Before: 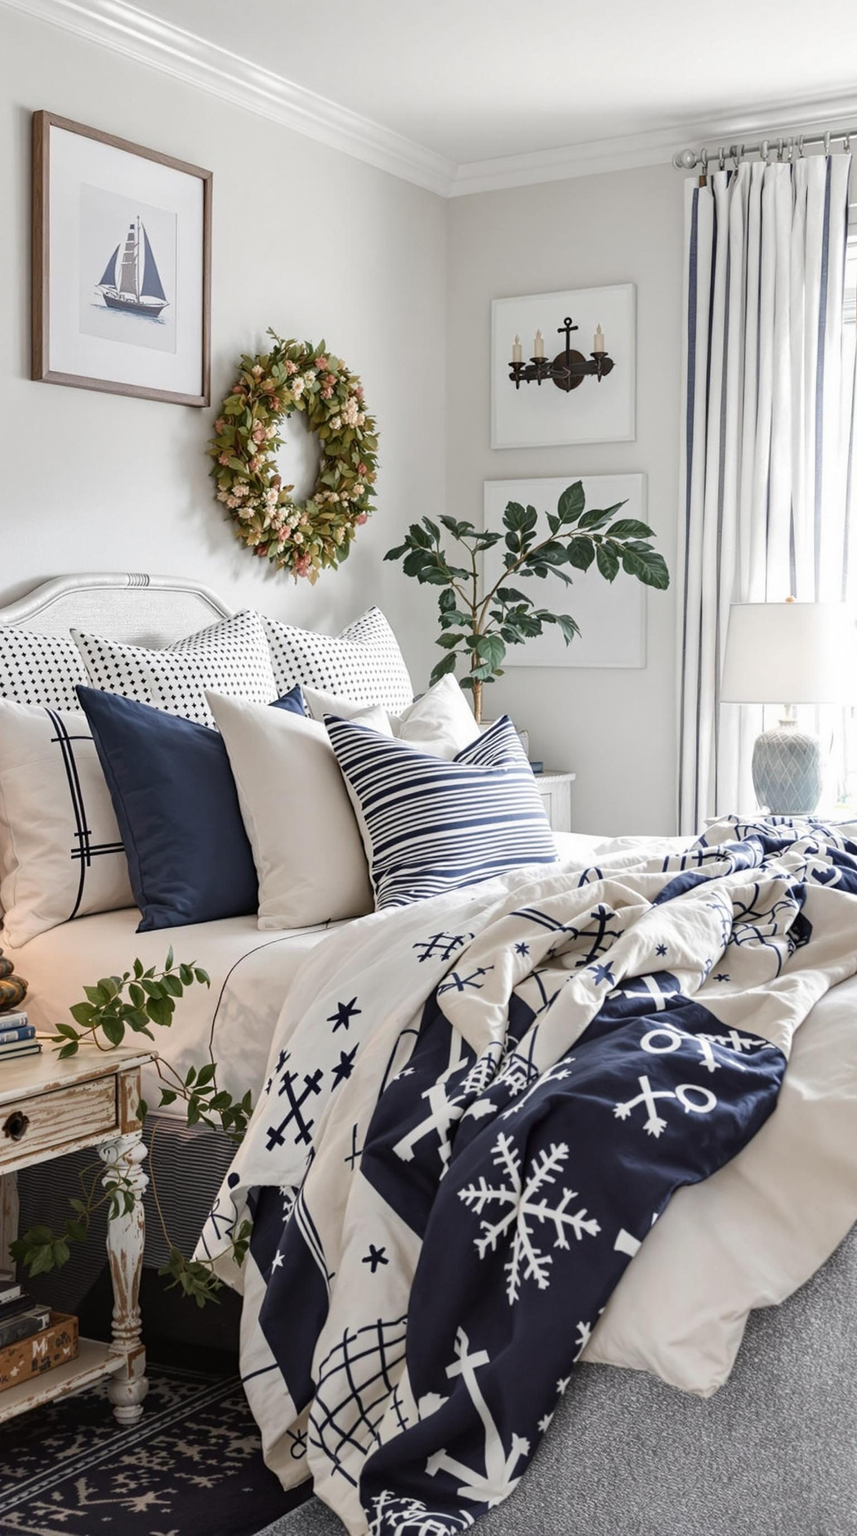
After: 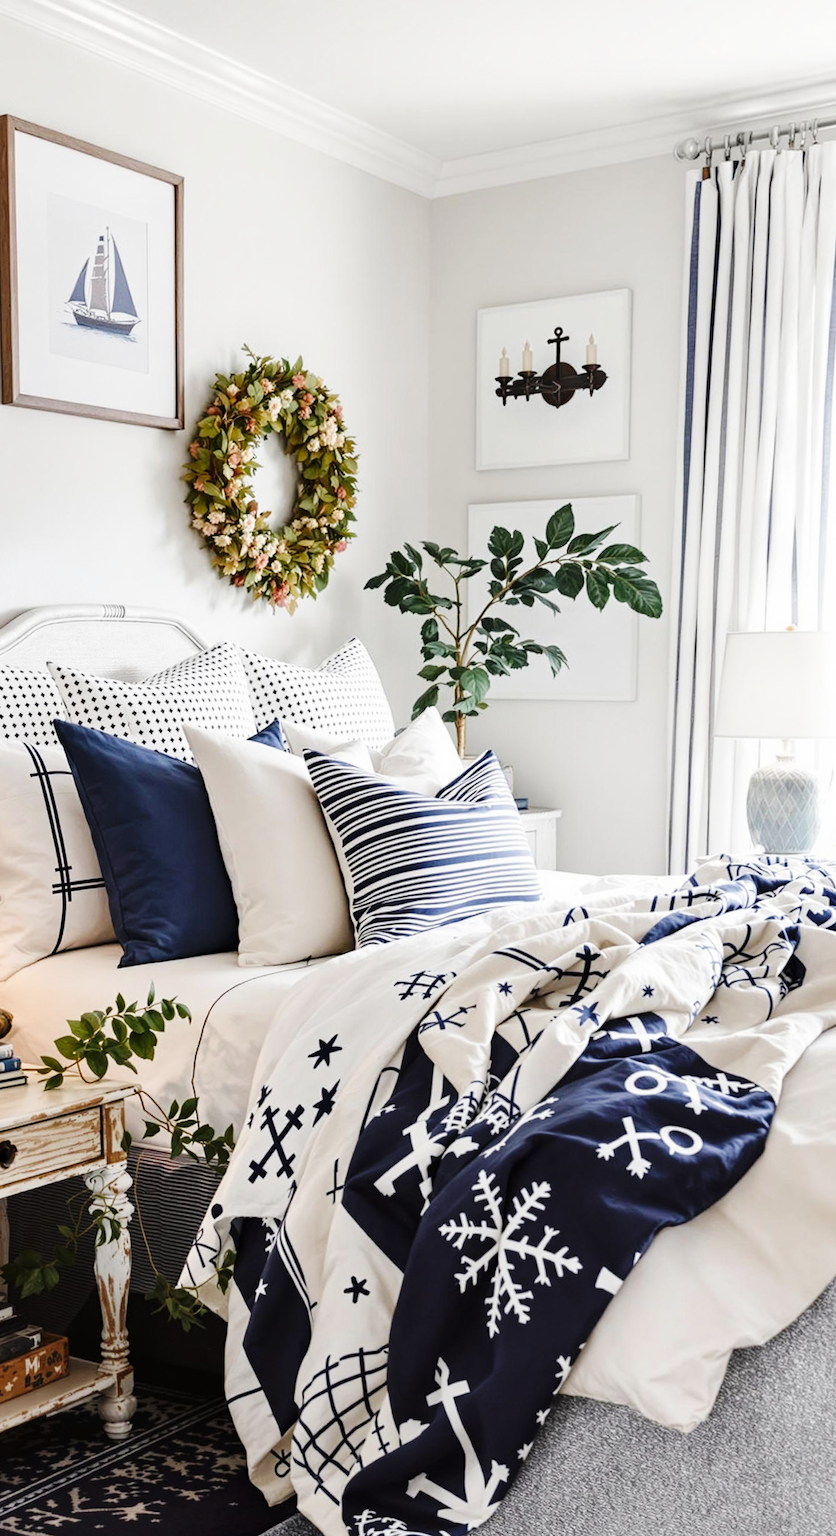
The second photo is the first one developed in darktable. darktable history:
rotate and perspective: rotation 0.074°, lens shift (vertical) 0.096, lens shift (horizontal) -0.041, crop left 0.043, crop right 0.952, crop top 0.024, crop bottom 0.979
base curve: curves: ch0 [(0, 0) (0.036, 0.025) (0.121, 0.166) (0.206, 0.329) (0.605, 0.79) (1, 1)], preserve colors none
